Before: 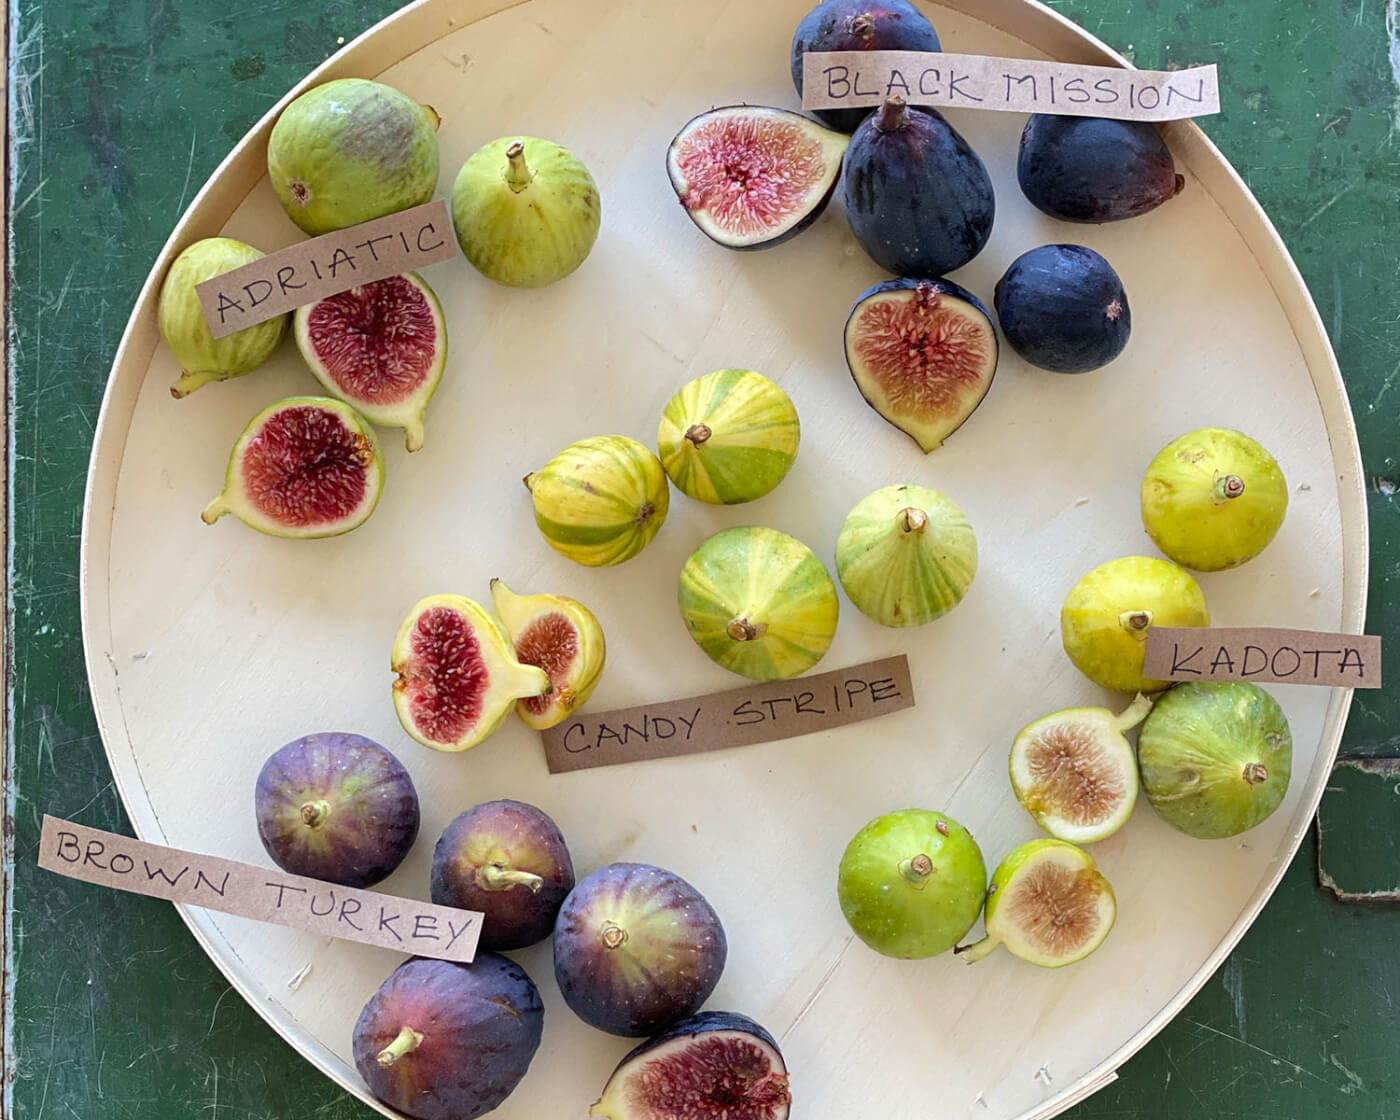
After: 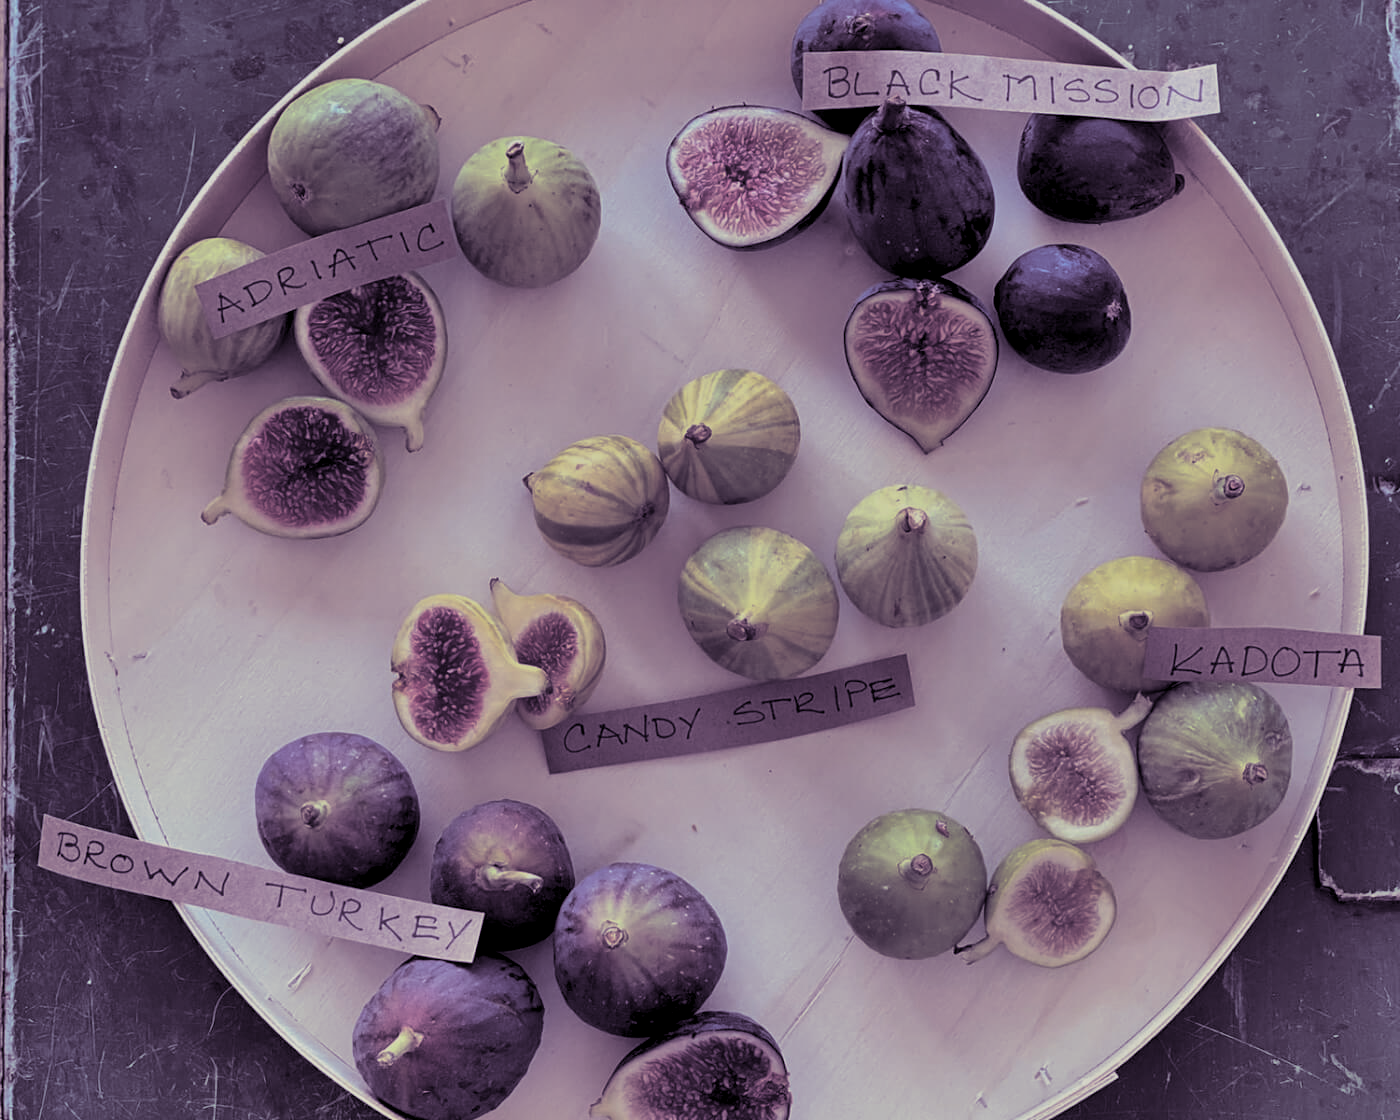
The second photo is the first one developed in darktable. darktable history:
exposure: black level correction 0.009, exposure -0.637 EV, compensate highlight preservation false
shadows and highlights: shadows 75, highlights -60.85, soften with gaussian
split-toning: shadows › hue 266.4°, shadows › saturation 0.4, highlights › hue 61.2°, highlights › saturation 0.3, compress 0%
